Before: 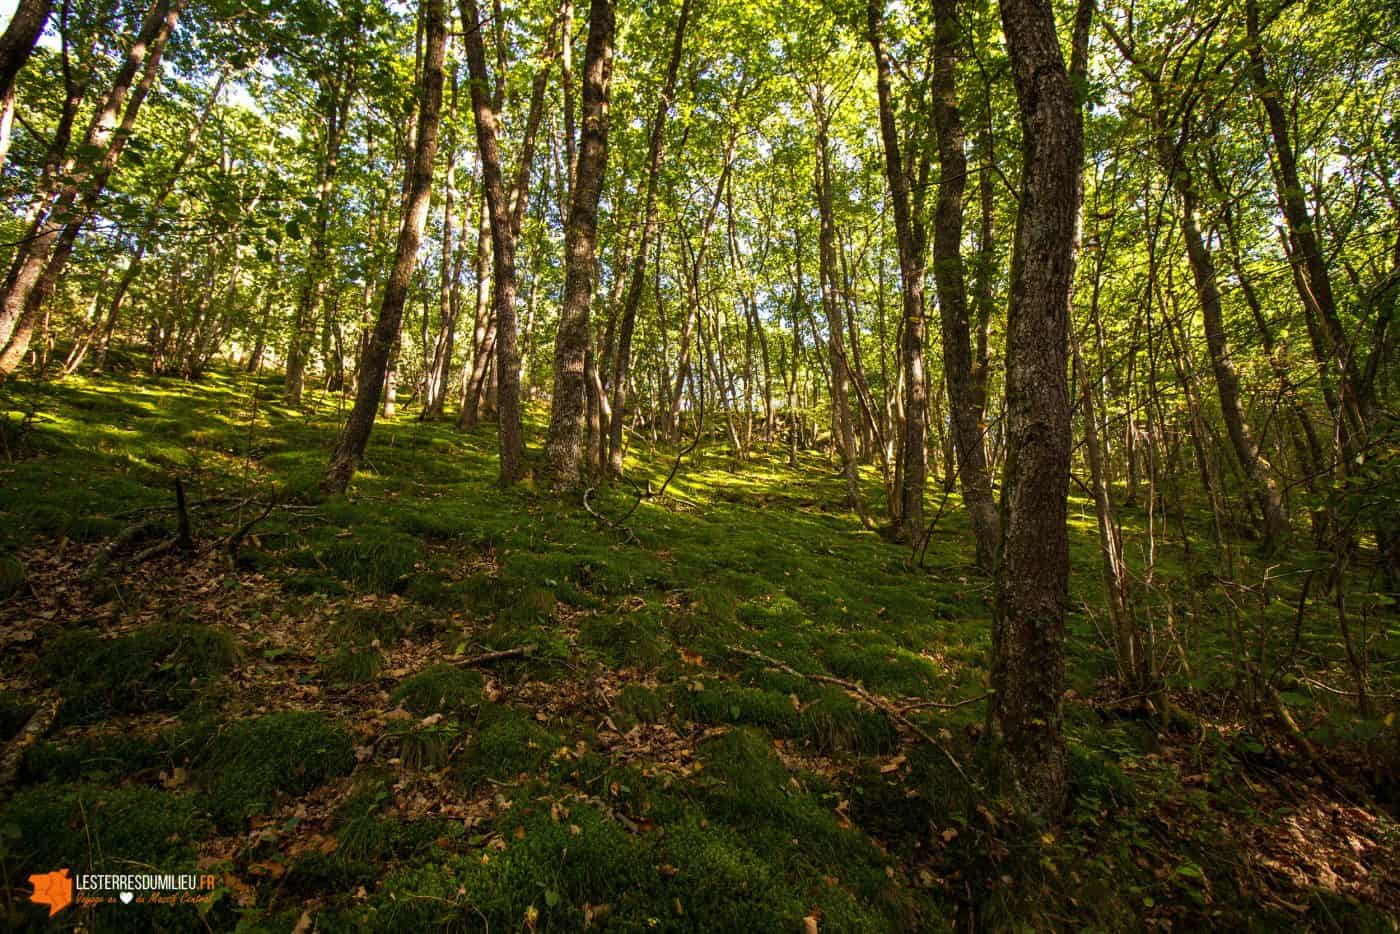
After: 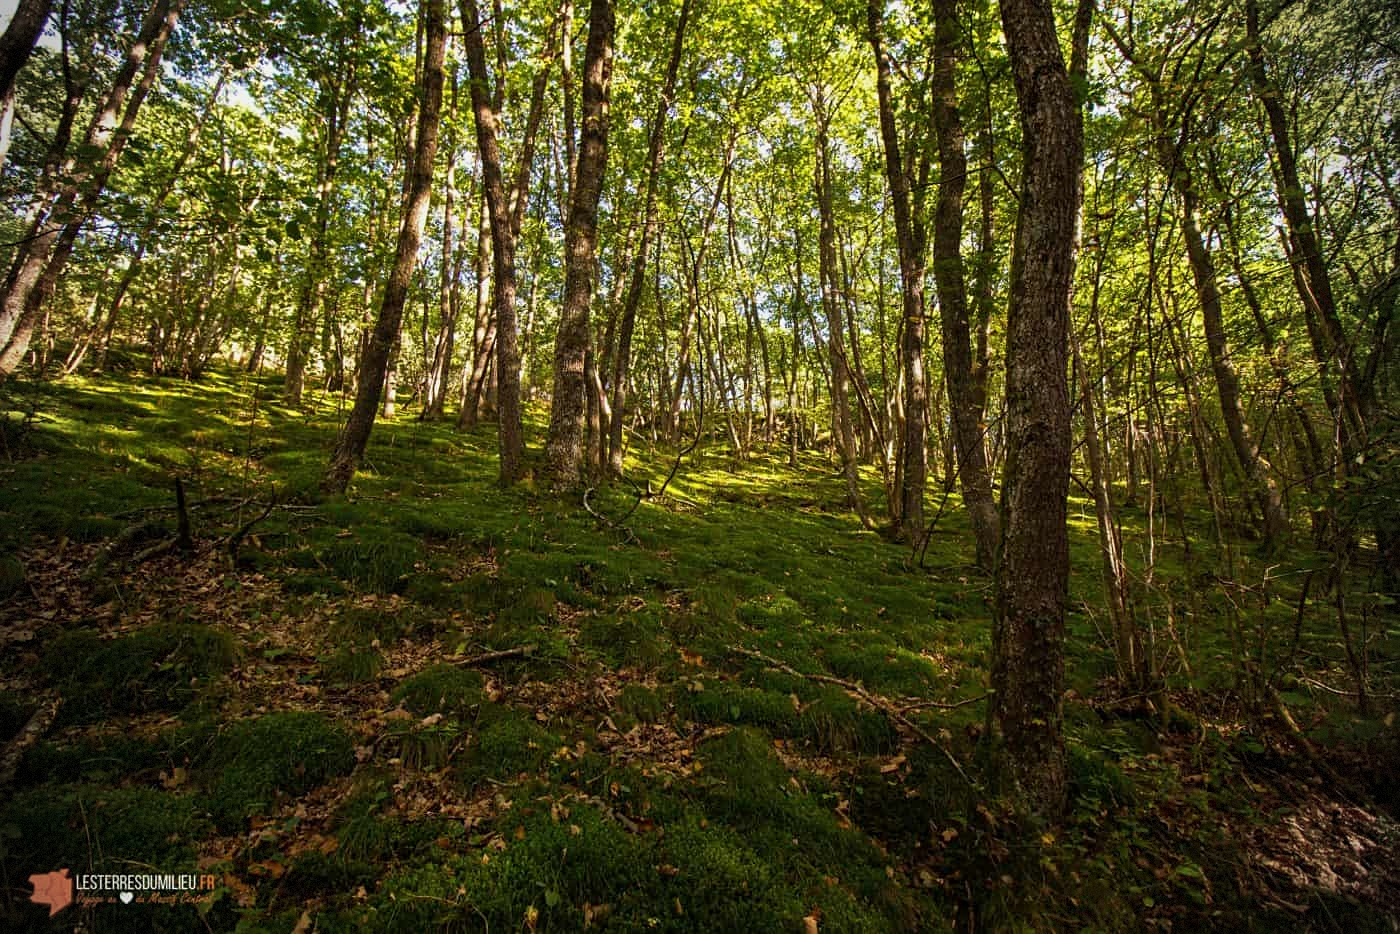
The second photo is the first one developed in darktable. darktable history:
sharpen: amount 0.2
vignetting: dithering 8-bit output, unbound false
exposure: exposure -0.157 EV, compensate highlight preservation false
